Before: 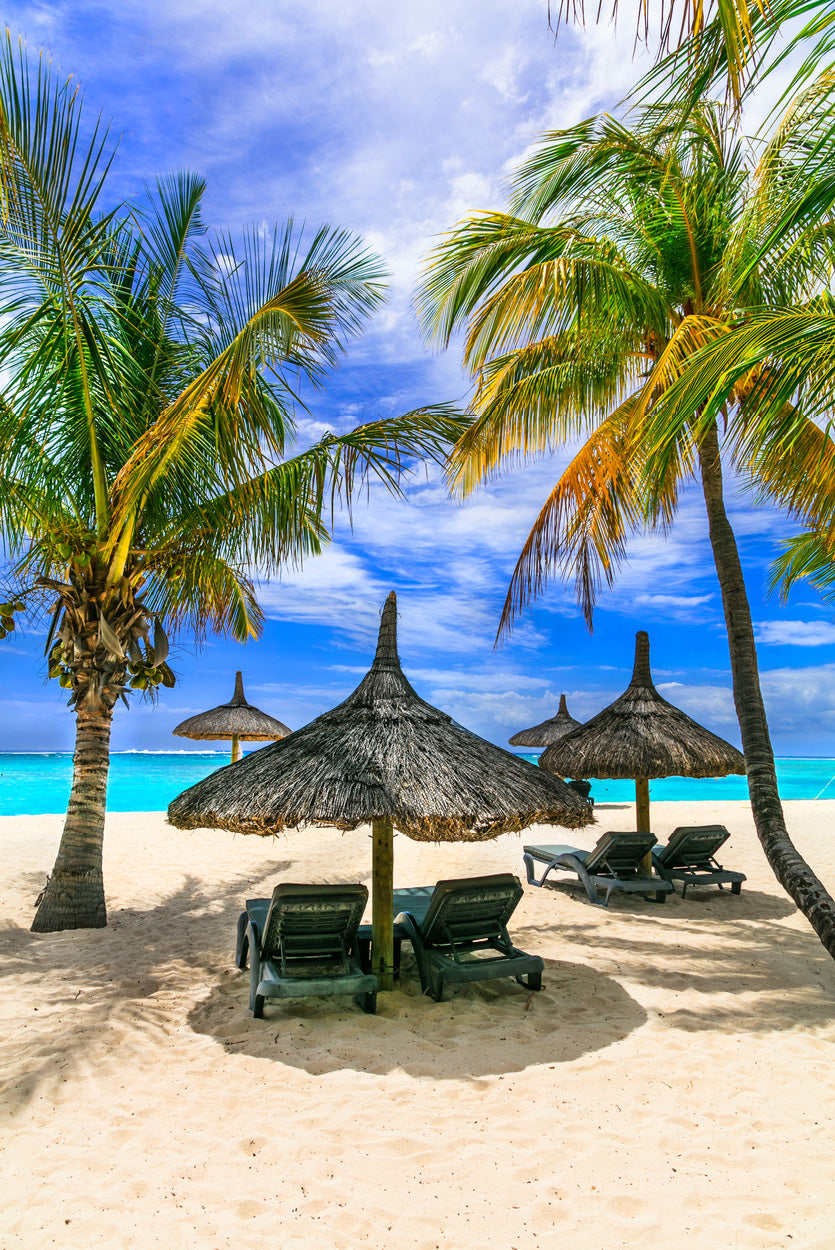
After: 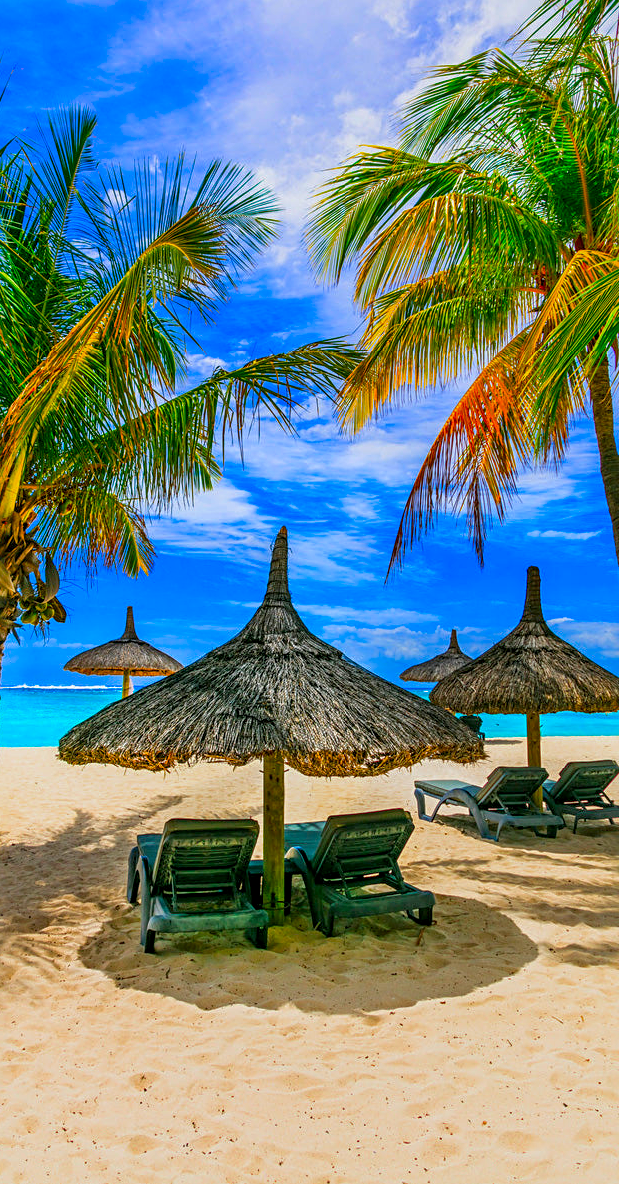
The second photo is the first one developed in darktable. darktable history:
crop and rotate: left 13.15%, top 5.251%, right 12.609%
color correction: saturation 1.8
local contrast: on, module defaults
tone equalizer: -8 EV 0.25 EV, -7 EV 0.417 EV, -6 EV 0.417 EV, -5 EV 0.25 EV, -3 EV -0.25 EV, -2 EV -0.417 EV, -1 EV -0.417 EV, +0 EV -0.25 EV, edges refinement/feathering 500, mask exposure compensation -1.57 EV, preserve details guided filter
sharpen: radius 2.529, amount 0.323
